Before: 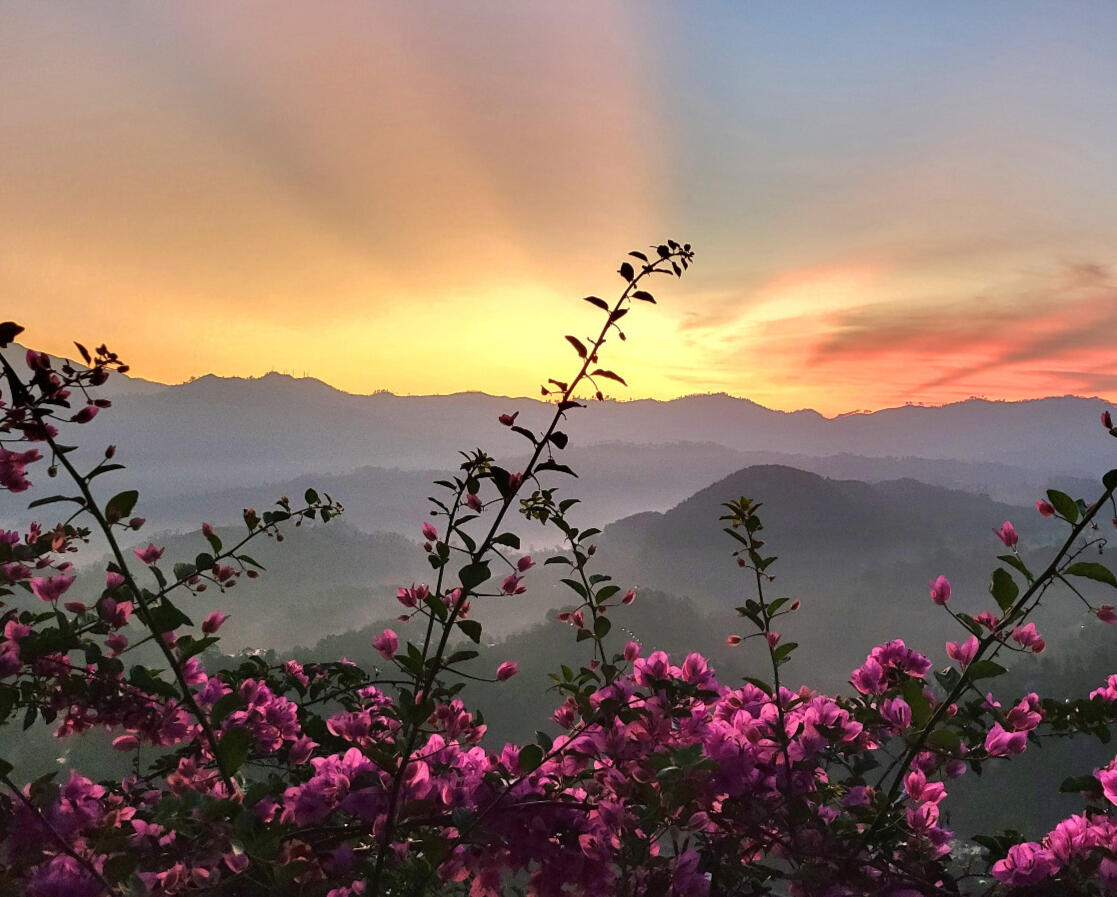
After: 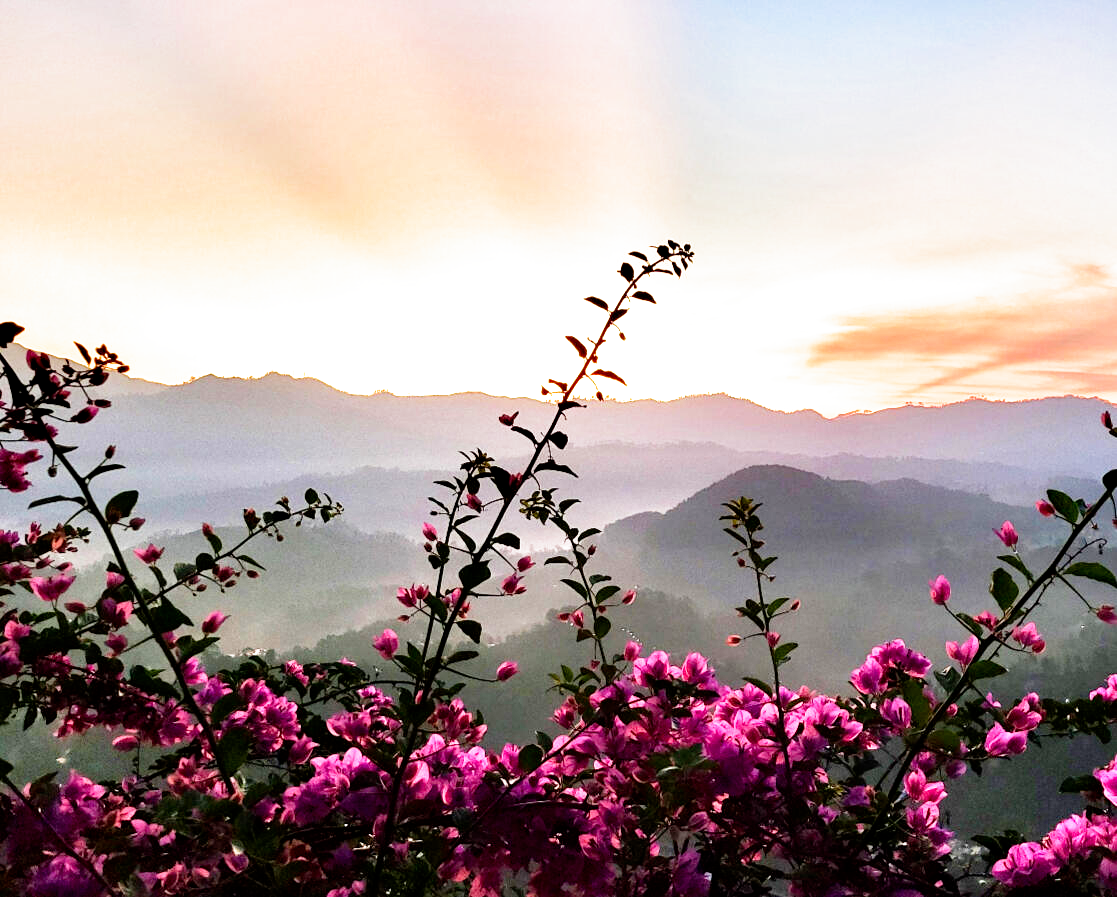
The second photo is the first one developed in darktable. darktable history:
filmic rgb: middle gray luminance 8.89%, black relative exposure -6.3 EV, white relative exposure 2.73 EV, target black luminance 0%, hardness 4.74, latitude 73.29%, contrast 1.331, shadows ↔ highlights balance 9.78%, add noise in highlights 0.002, preserve chrominance no, color science v3 (2019), use custom middle-gray values true, contrast in highlights soft
